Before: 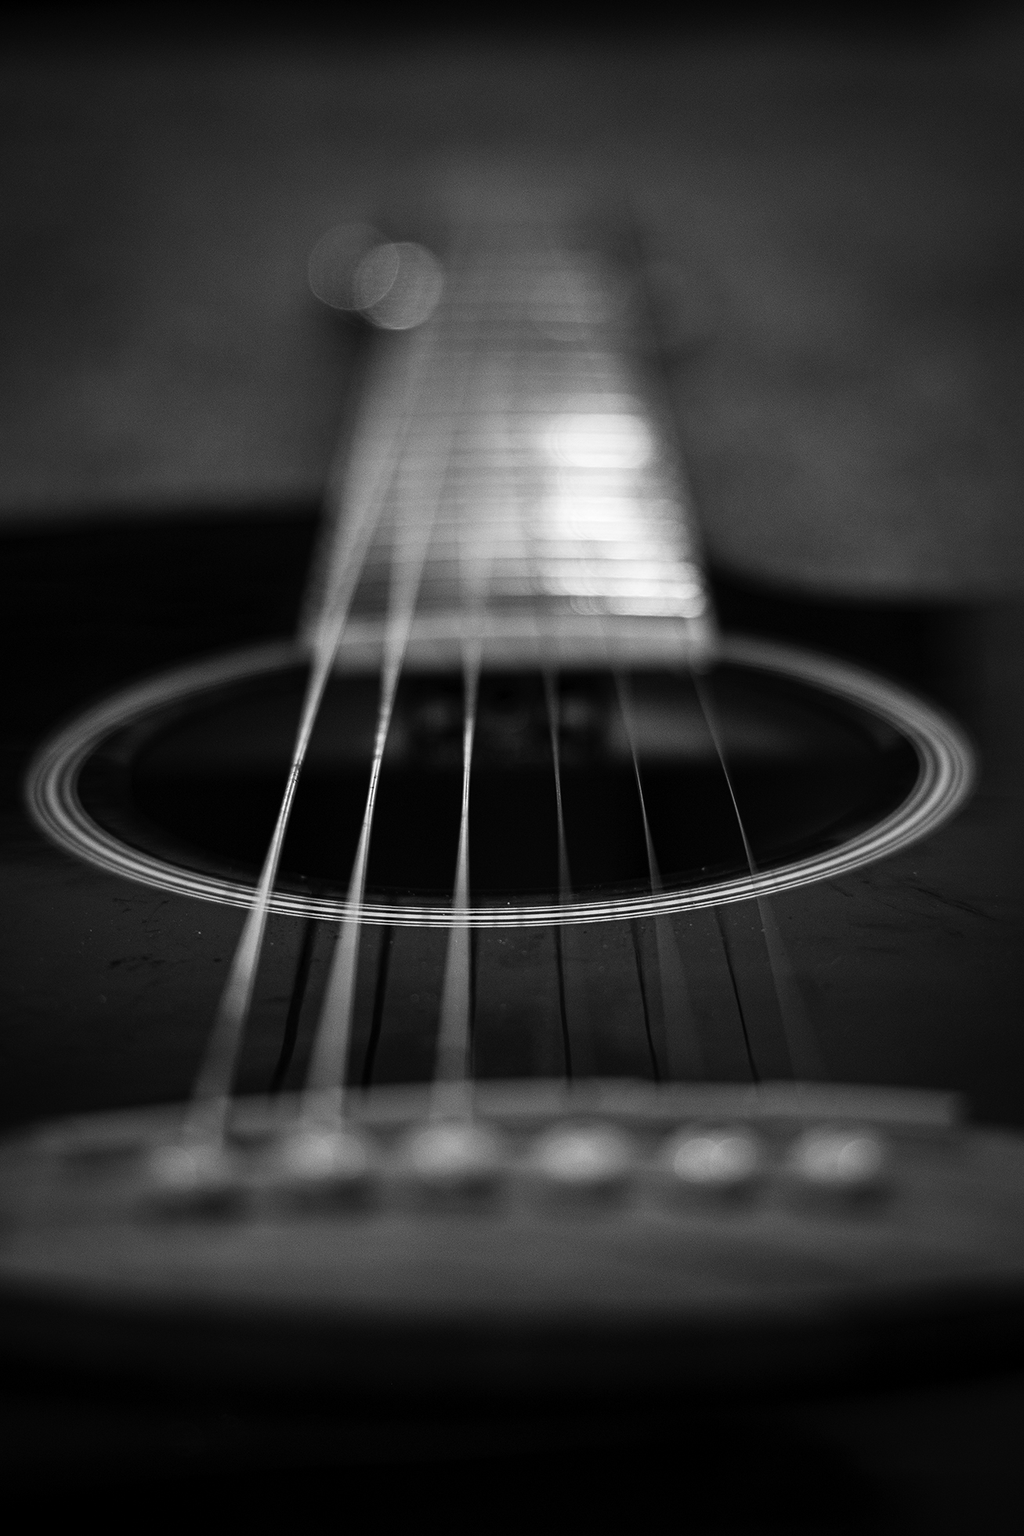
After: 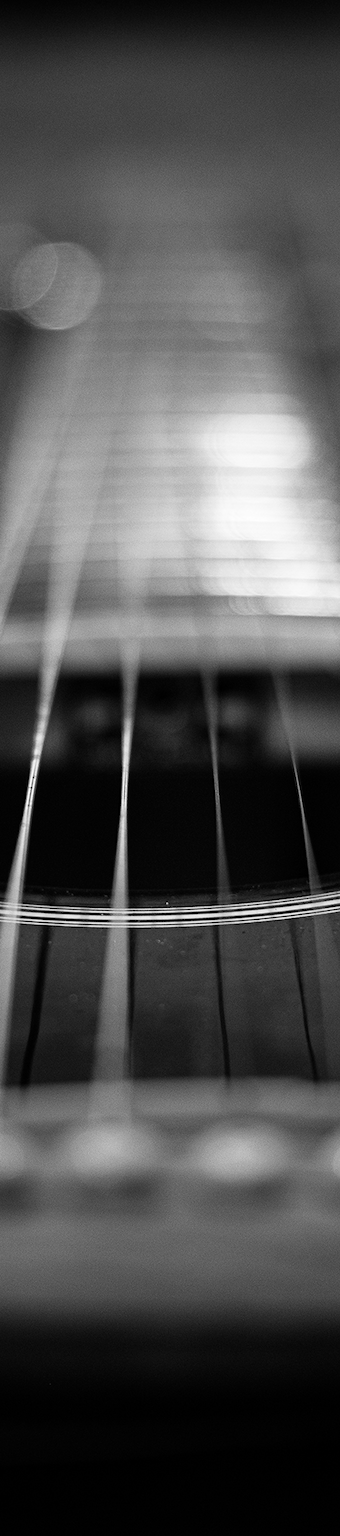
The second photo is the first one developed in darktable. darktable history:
crop: left 33.36%, right 33.36%
